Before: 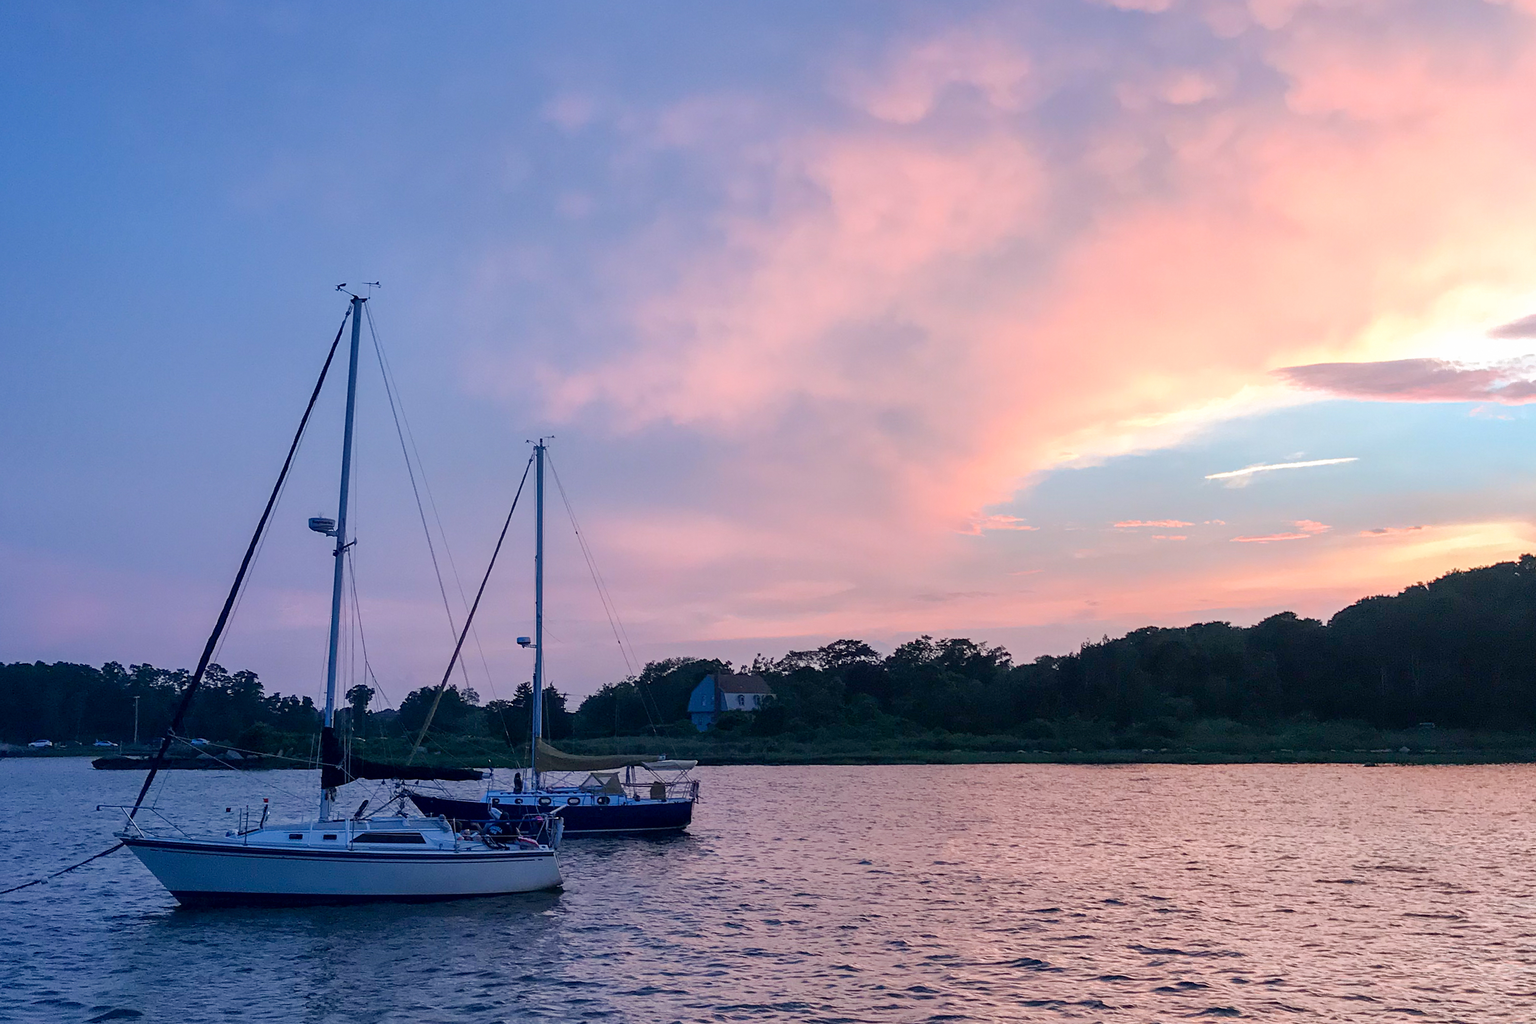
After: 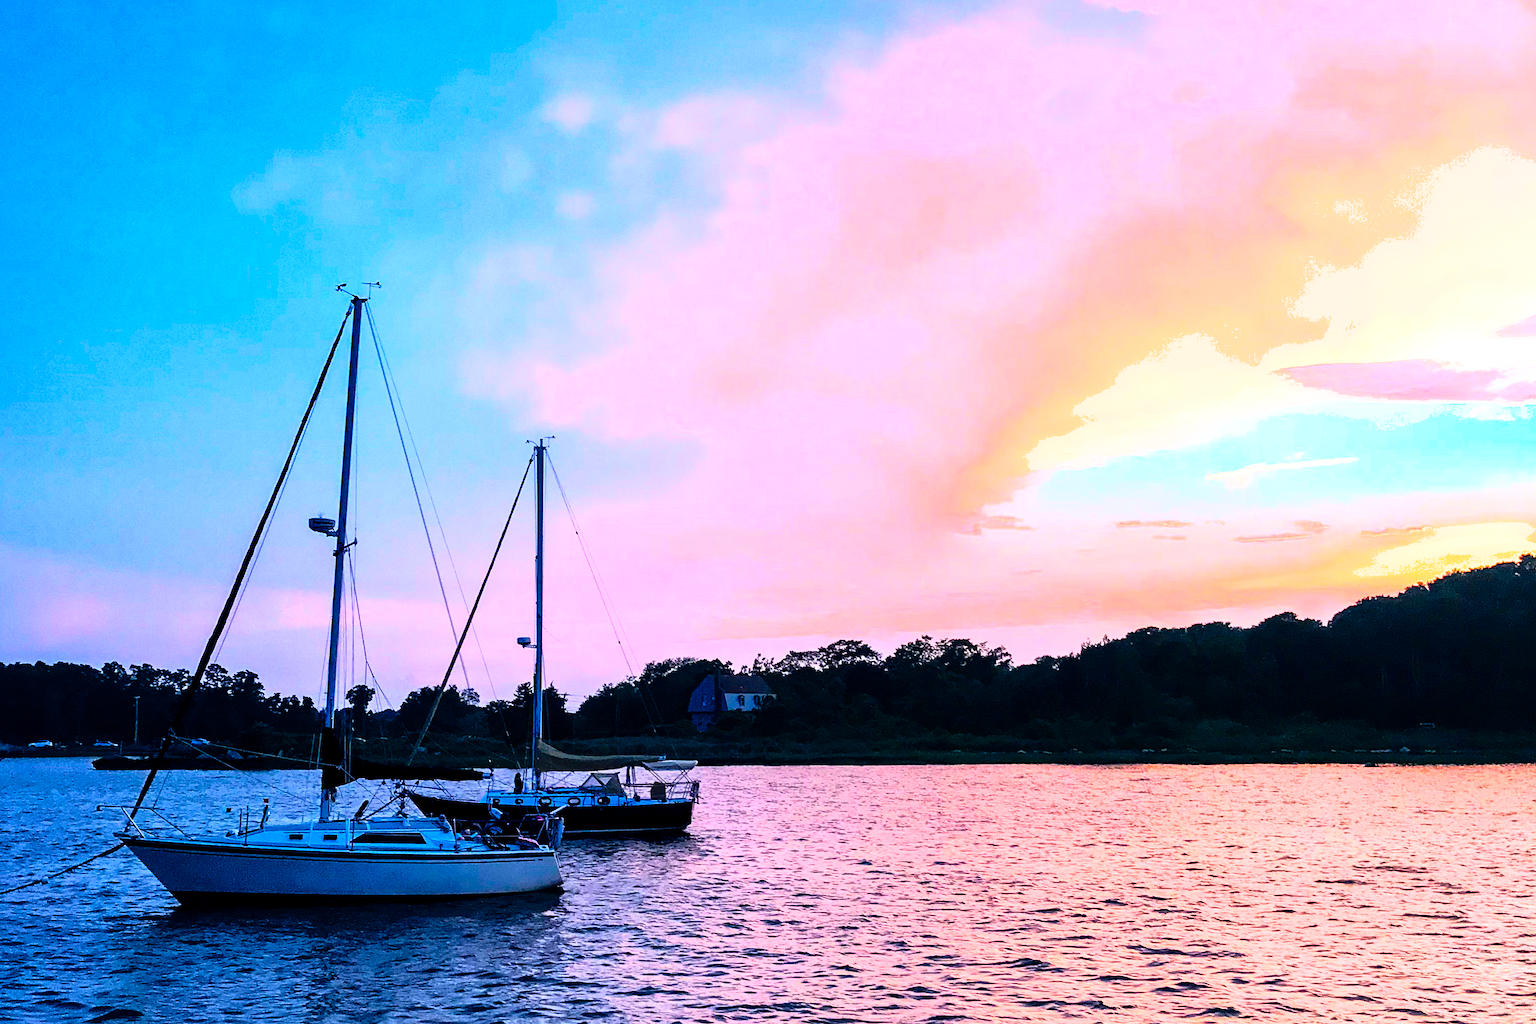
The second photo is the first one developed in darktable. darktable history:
rgb curve: curves: ch0 [(0, 0) (0.21, 0.15) (0.24, 0.21) (0.5, 0.75) (0.75, 0.96) (0.89, 0.99) (1, 1)]; ch1 [(0, 0.02) (0.21, 0.13) (0.25, 0.2) (0.5, 0.67) (0.75, 0.9) (0.89, 0.97) (1, 1)]; ch2 [(0, 0.02) (0.21, 0.13) (0.25, 0.2) (0.5, 0.67) (0.75, 0.9) (0.89, 0.97) (1, 1)], compensate middle gray true
shadows and highlights: on, module defaults
color balance rgb: linear chroma grading › global chroma 9%, perceptual saturation grading › global saturation 36%, perceptual saturation grading › shadows 35%, perceptual brilliance grading › global brilliance 15%, perceptual brilliance grading › shadows -35%, global vibrance 15%
